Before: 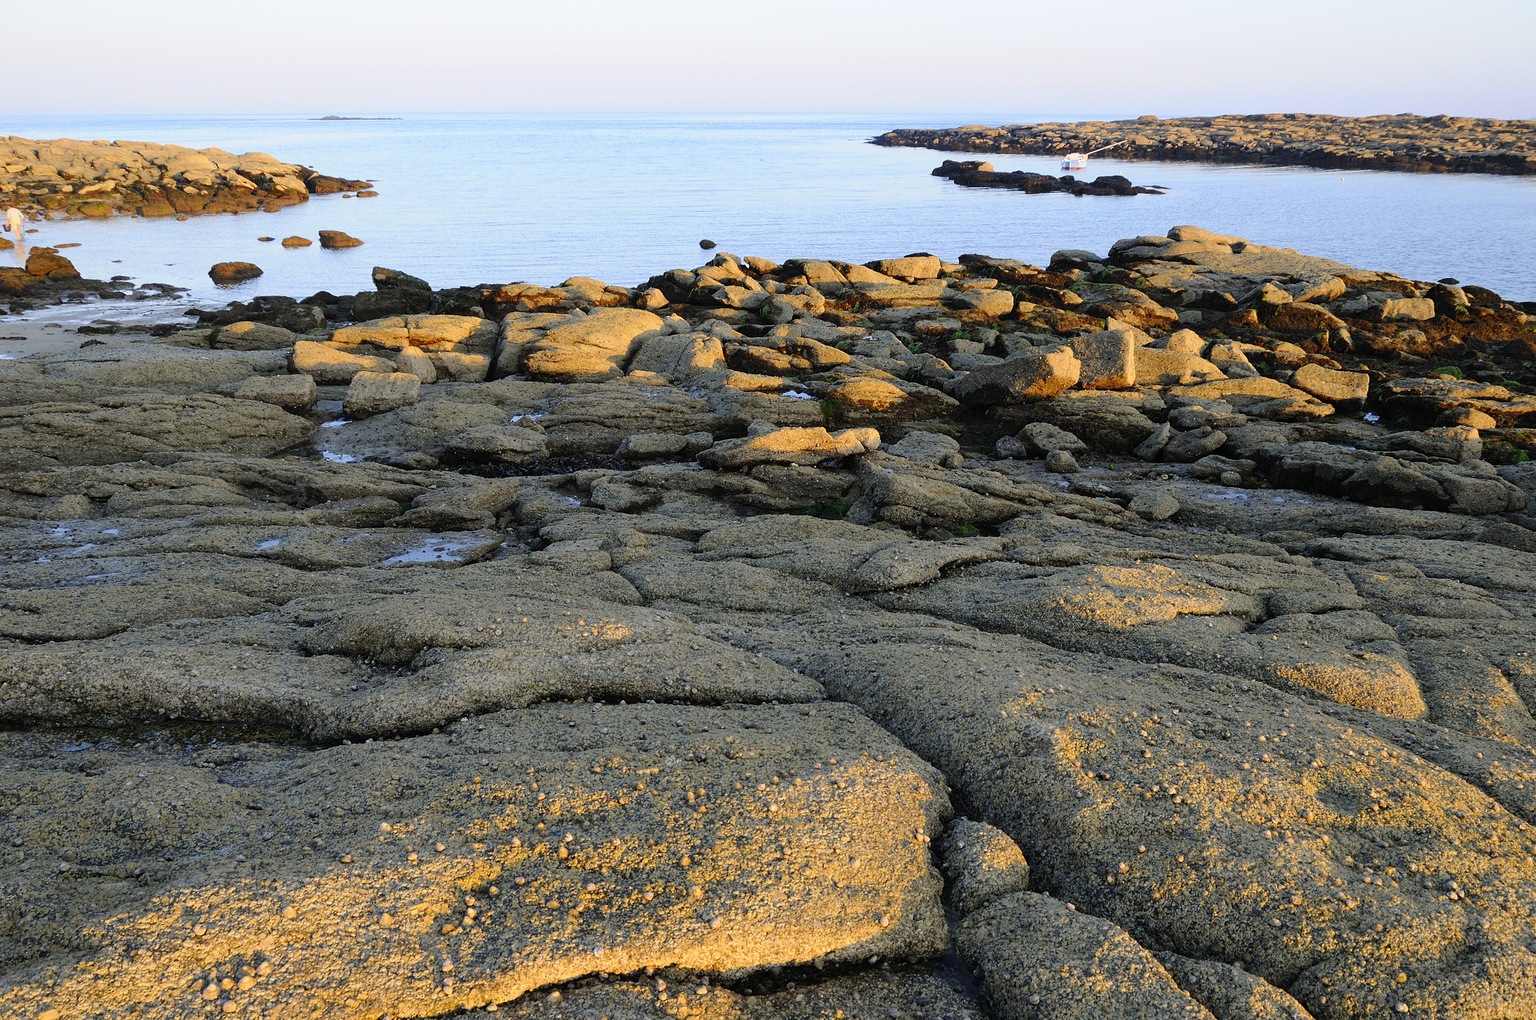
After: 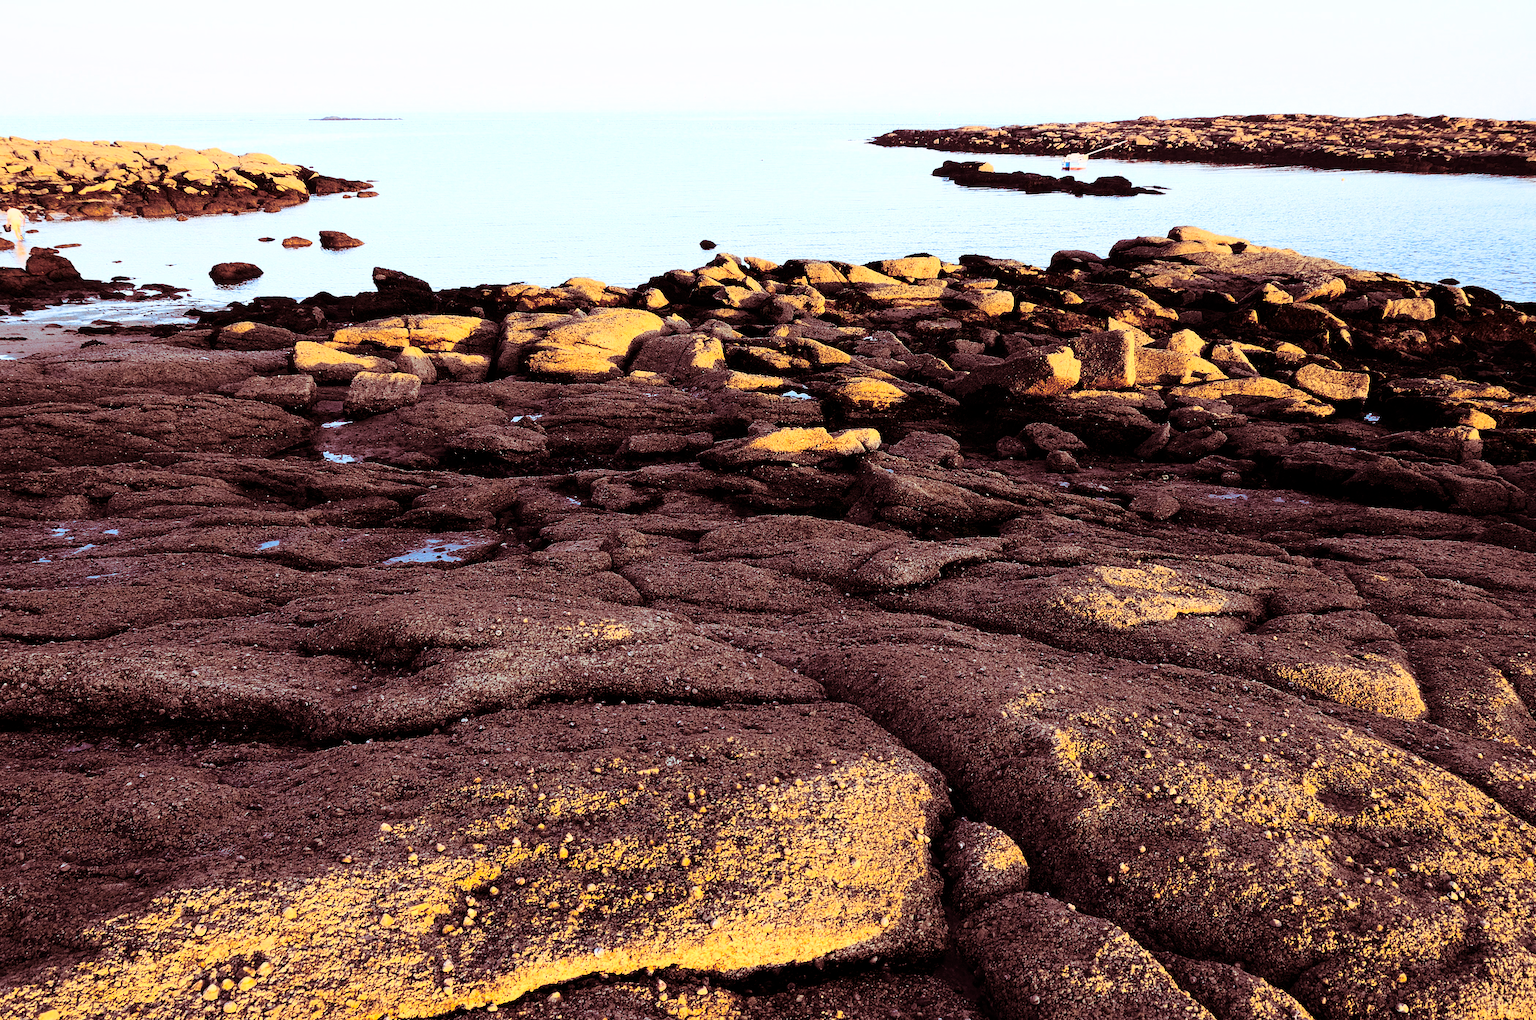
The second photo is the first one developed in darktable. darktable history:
base curve: curves: ch0 [(0, 0) (0.257, 0.25) (0.482, 0.586) (0.757, 0.871) (1, 1)]
split-toning: highlights › saturation 0, balance -61.83
contrast brightness saturation: contrast 0.32, brightness -0.08, saturation 0.17
